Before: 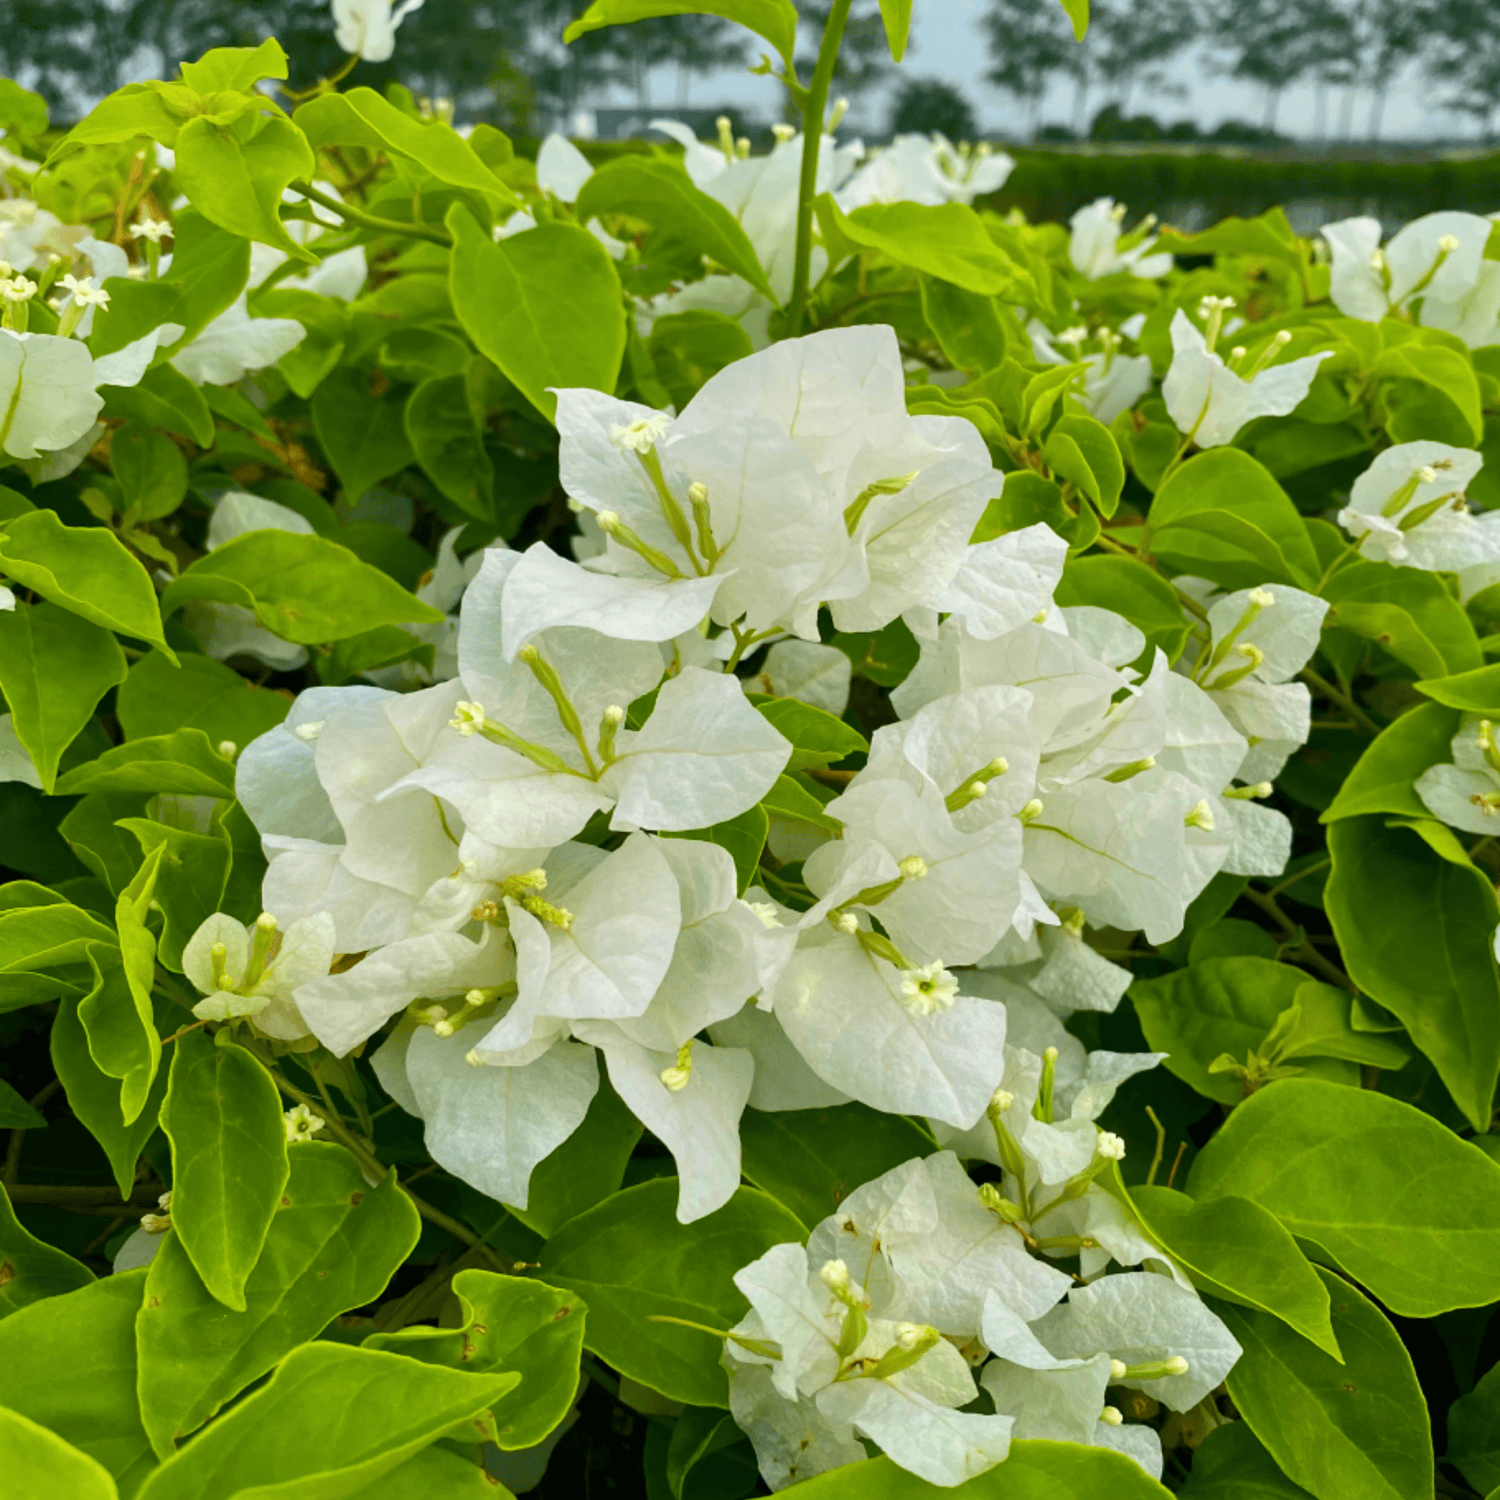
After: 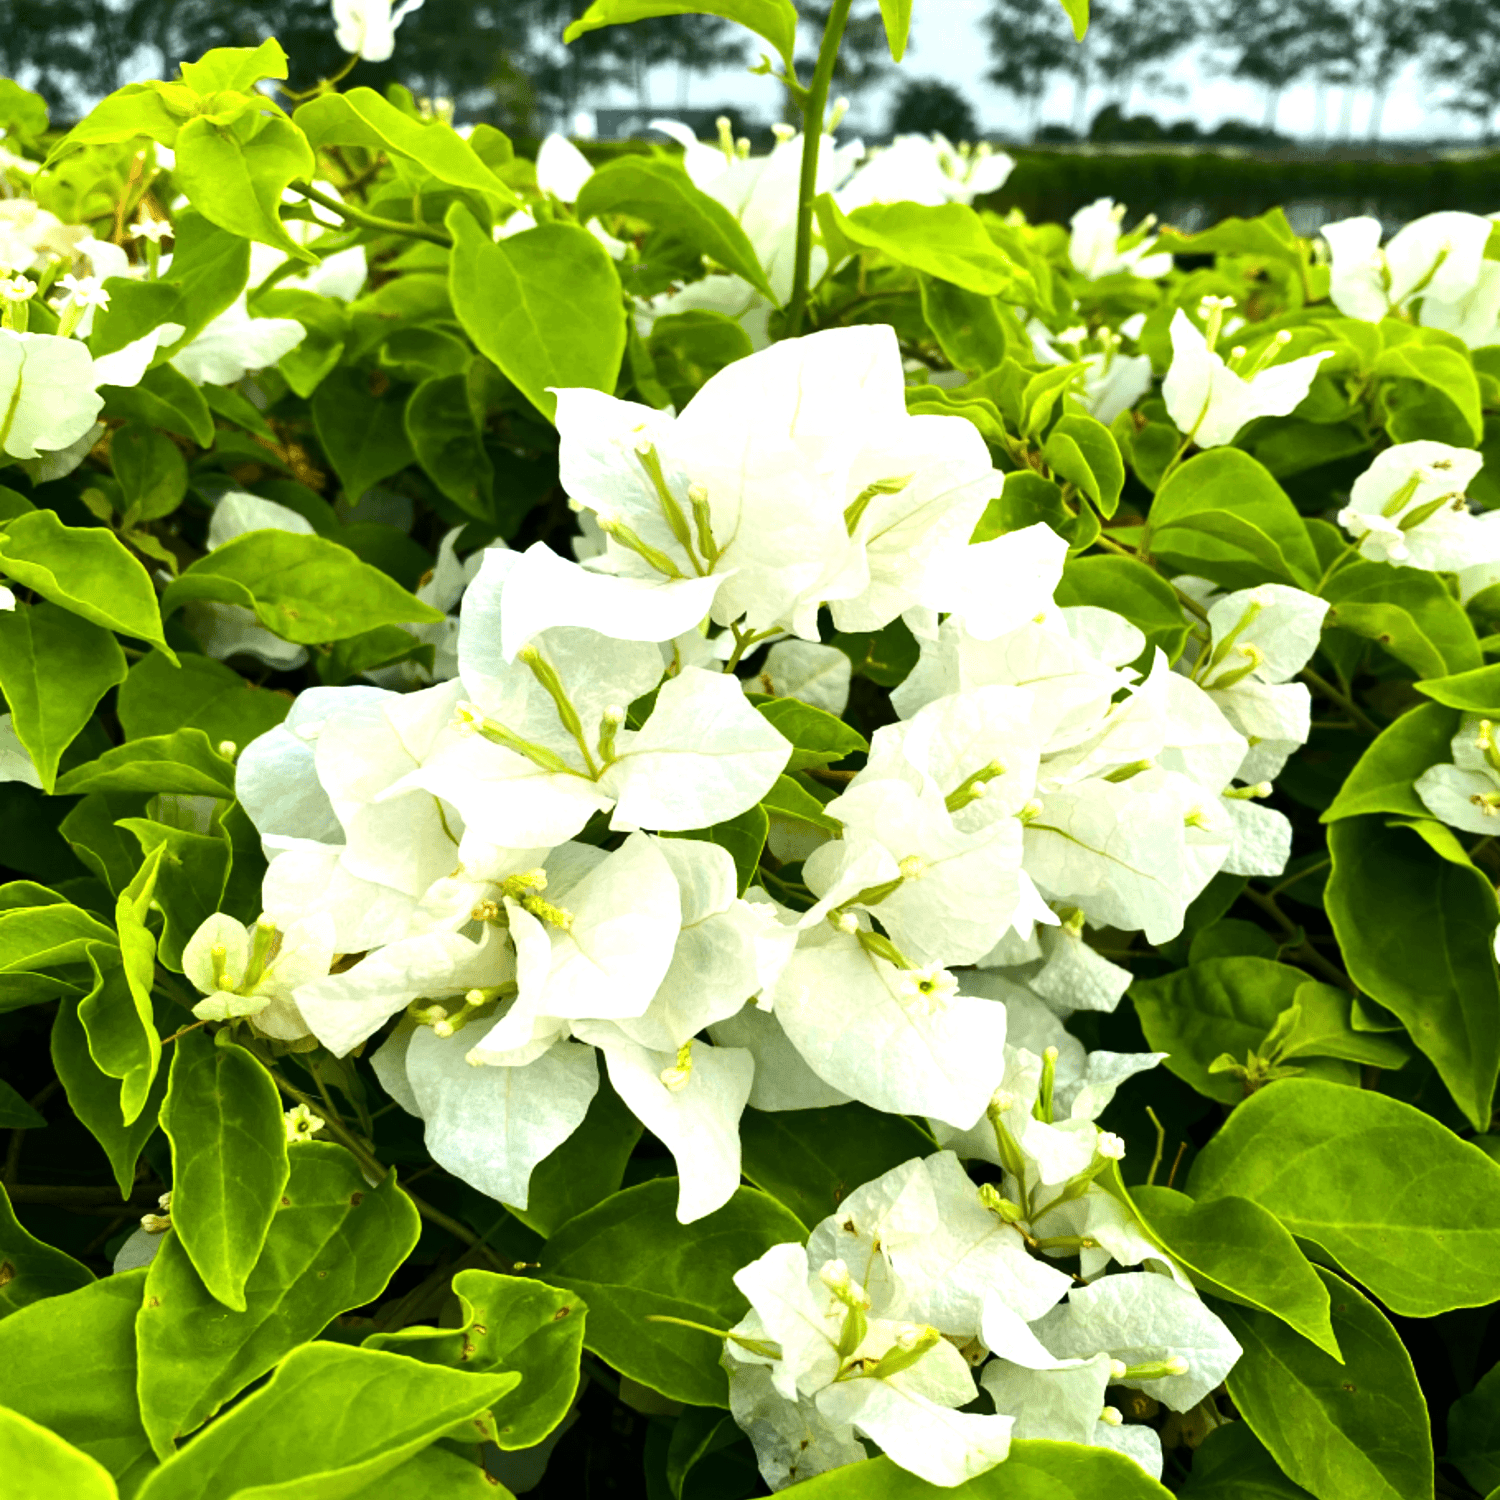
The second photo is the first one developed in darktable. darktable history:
tone equalizer: -8 EV -1.07 EV, -7 EV -1.03 EV, -6 EV -0.894 EV, -5 EV -0.573 EV, -3 EV 0.577 EV, -2 EV 0.848 EV, -1 EV 0.996 EV, +0 EV 1.05 EV, edges refinement/feathering 500, mask exposure compensation -1.57 EV, preserve details no
